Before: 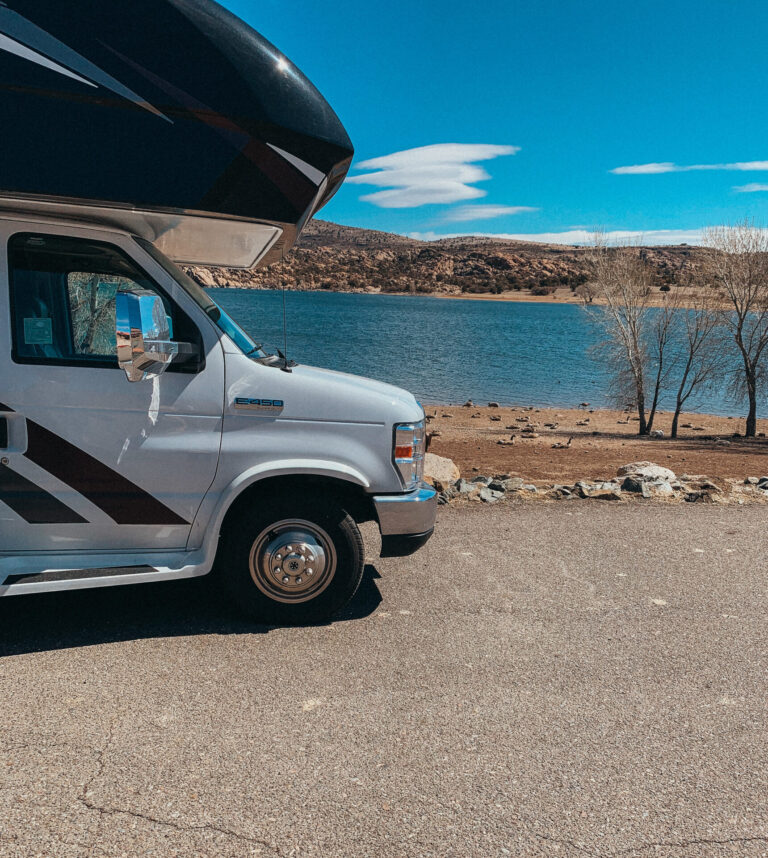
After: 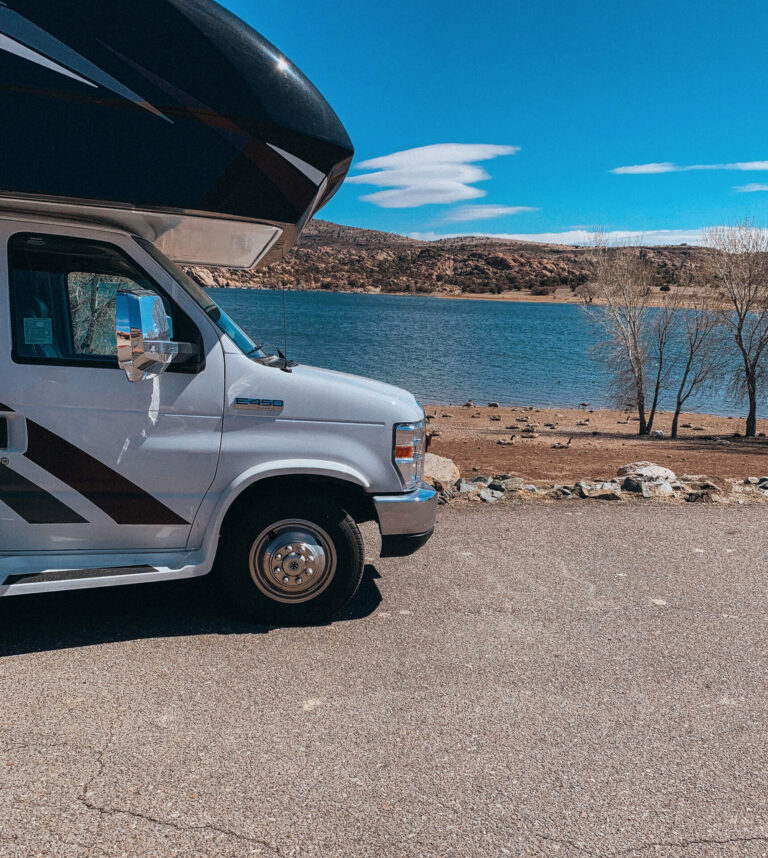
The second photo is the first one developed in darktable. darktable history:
white balance: red 0.986, blue 1.01
color calibration: illuminant custom, x 0.348, y 0.366, temperature 4940.58 K
